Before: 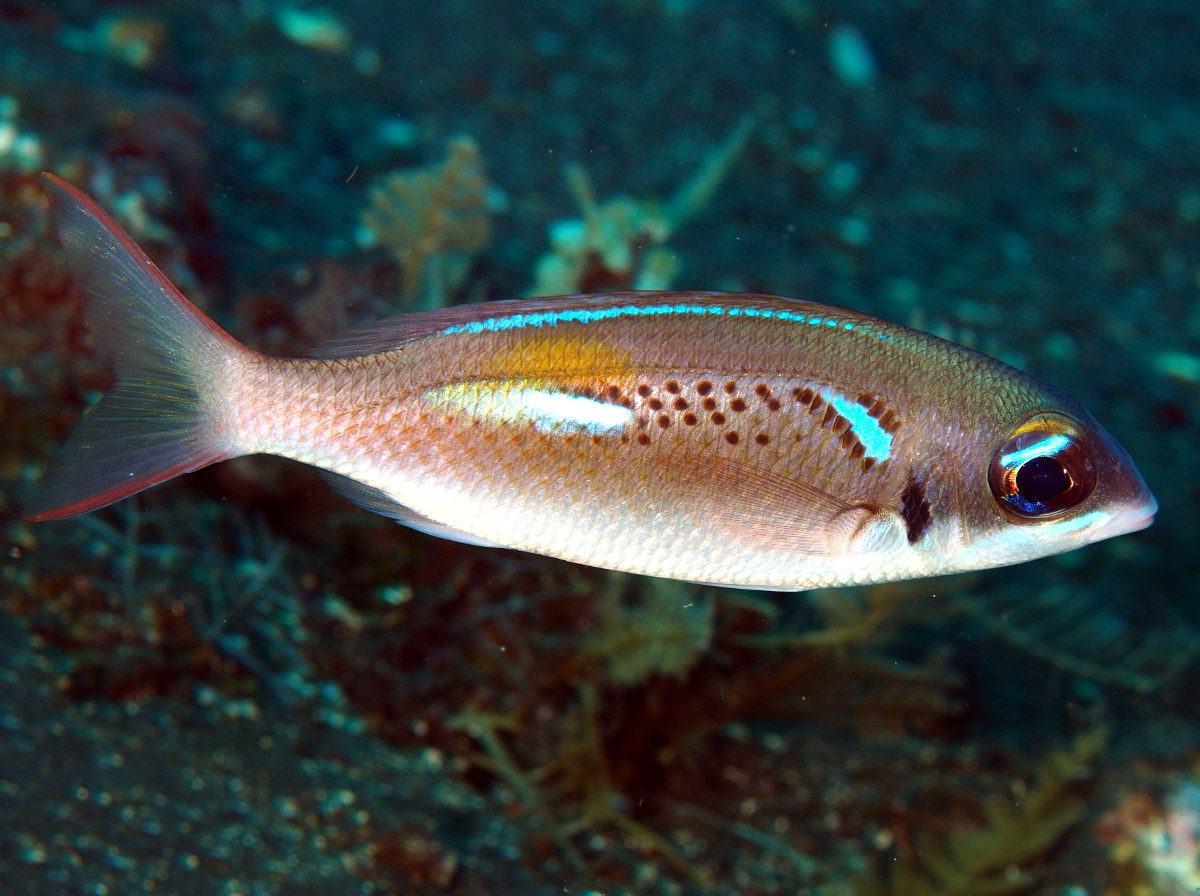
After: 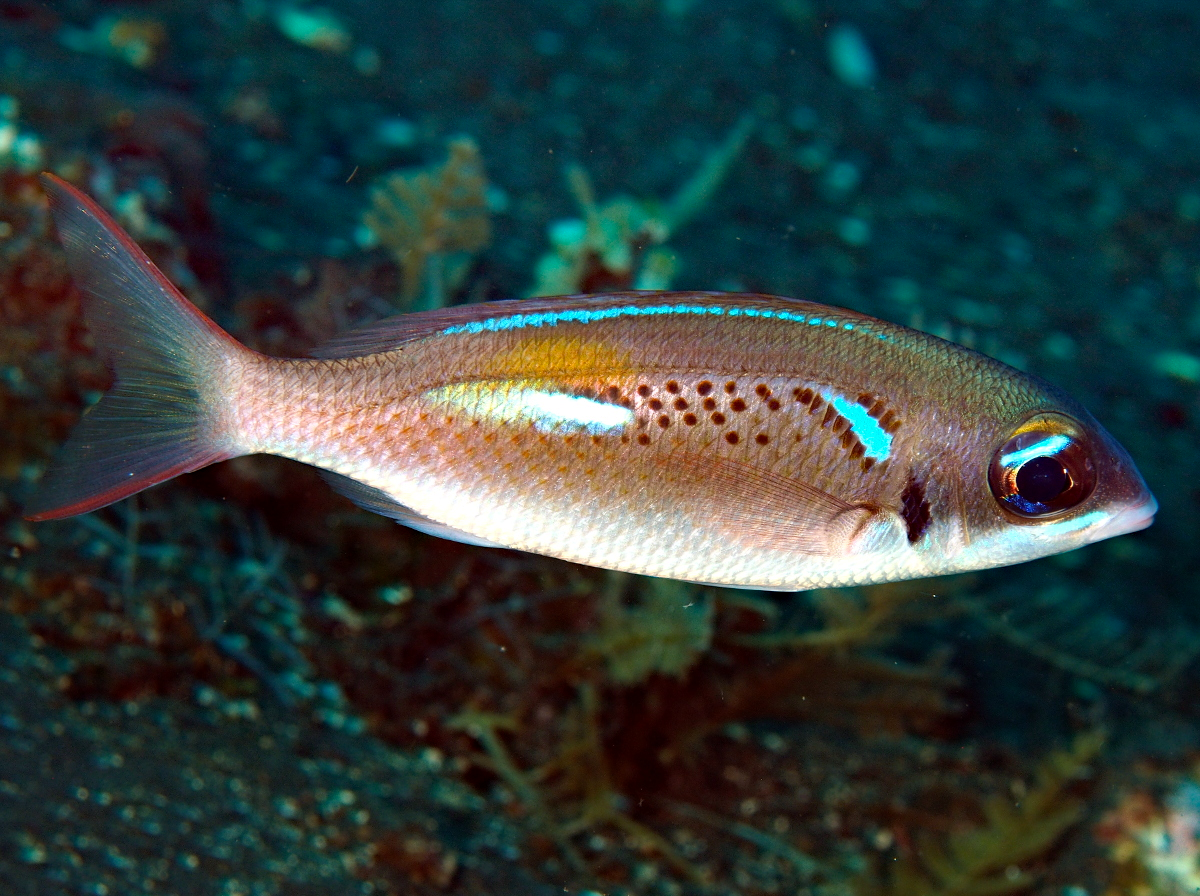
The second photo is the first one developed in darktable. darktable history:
haze removal: strength 0.279, distance 0.257, adaptive false
